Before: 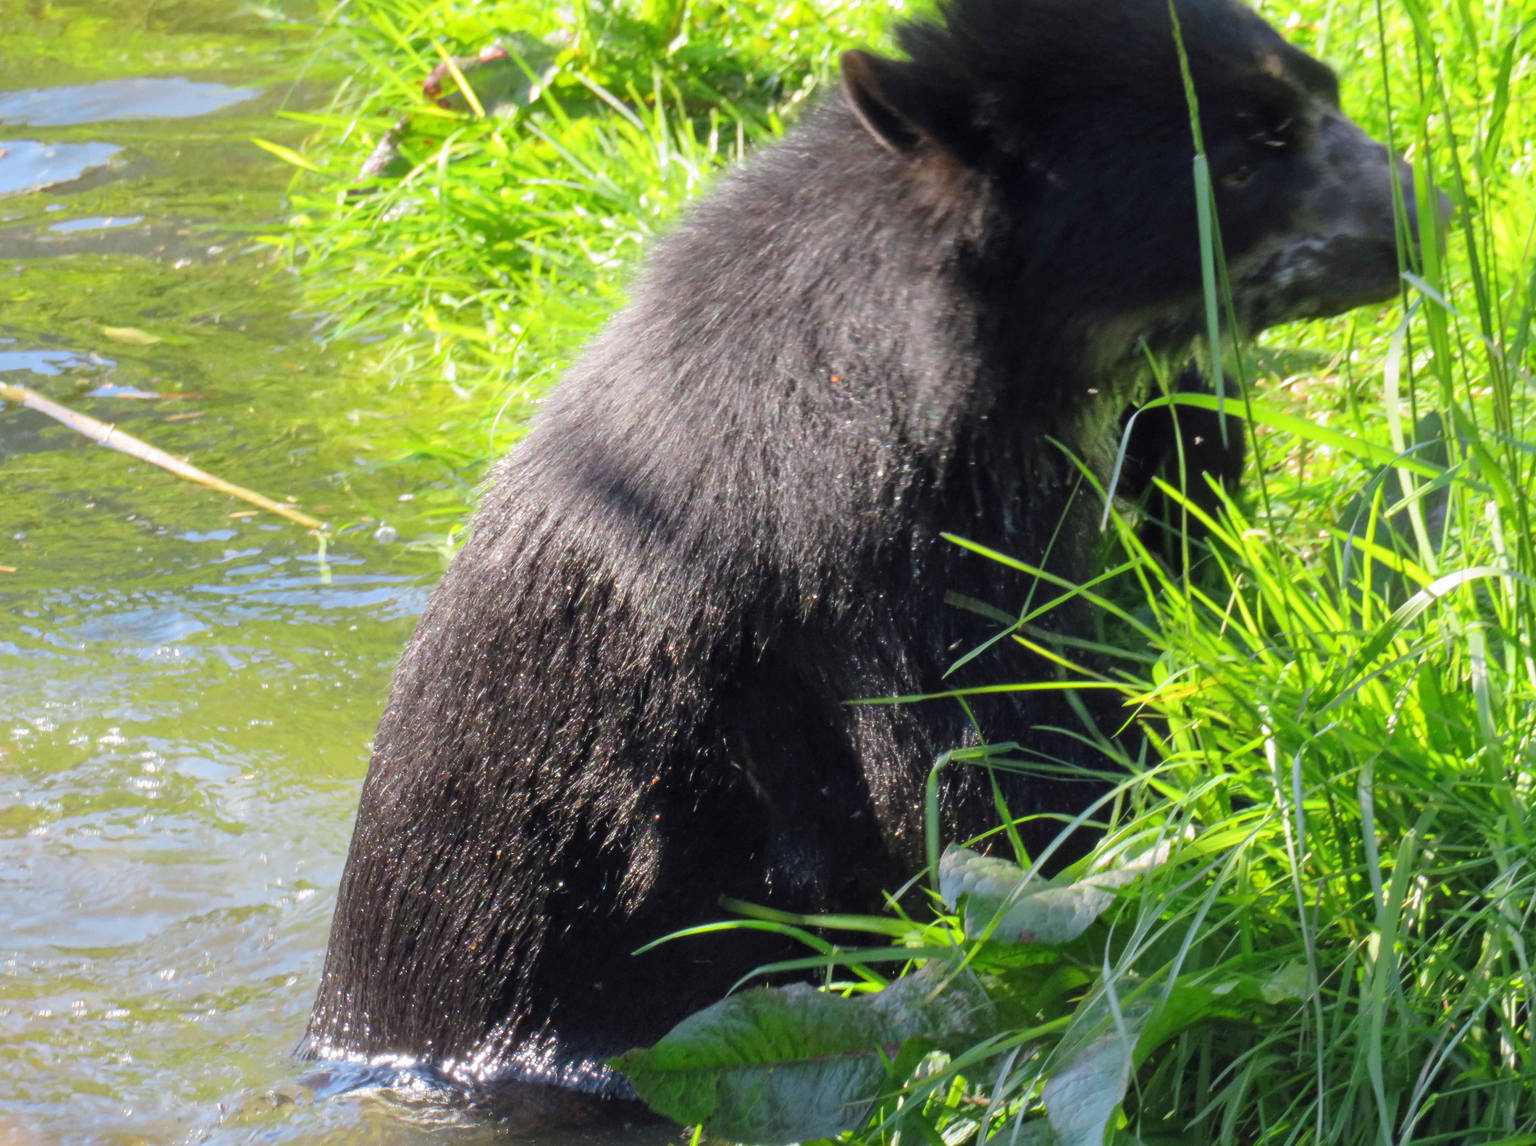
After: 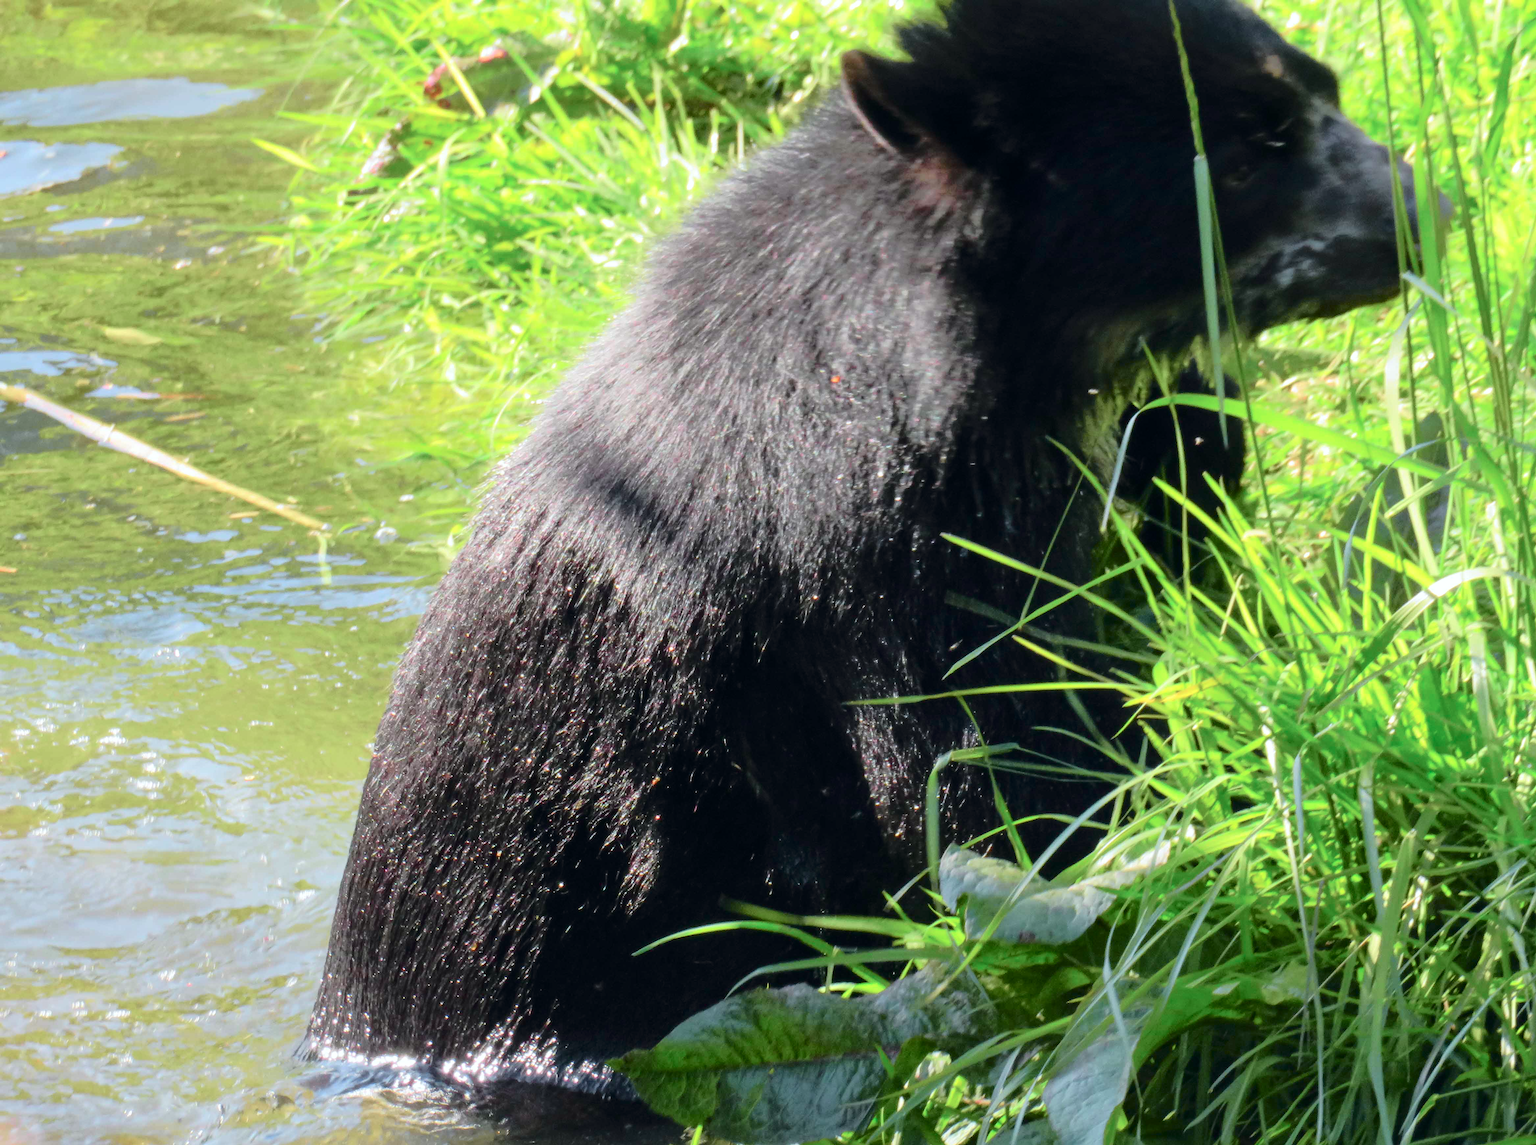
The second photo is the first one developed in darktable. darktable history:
crop: bottom 0.071%
tone curve: curves: ch0 [(0, 0) (0.081, 0.044) (0.192, 0.125) (0.283, 0.238) (0.416, 0.449) (0.495, 0.524) (0.686, 0.743) (0.826, 0.865) (0.978, 0.988)]; ch1 [(0, 0) (0.161, 0.092) (0.35, 0.33) (0.392, 0.392) (0.427, 0.426) (0.479, 0.472) (0.505, 0.497) (0.521, 0.514) (0.547, 0.568) (0.579, 0.597) (0.625, 0.627) (0.678, 0.733) (1, 1)]; ch2 [(0, 0) (0.346, 0.362) (0.404, 0.427) (0.502, 0.495) (0.531, 0.523) (0.549, 0.554) (0.582, 0.596) (0.629, 0.642) (0.717, 0.678) (1, 1)], color space Lab, independent channels, preserve colors none
